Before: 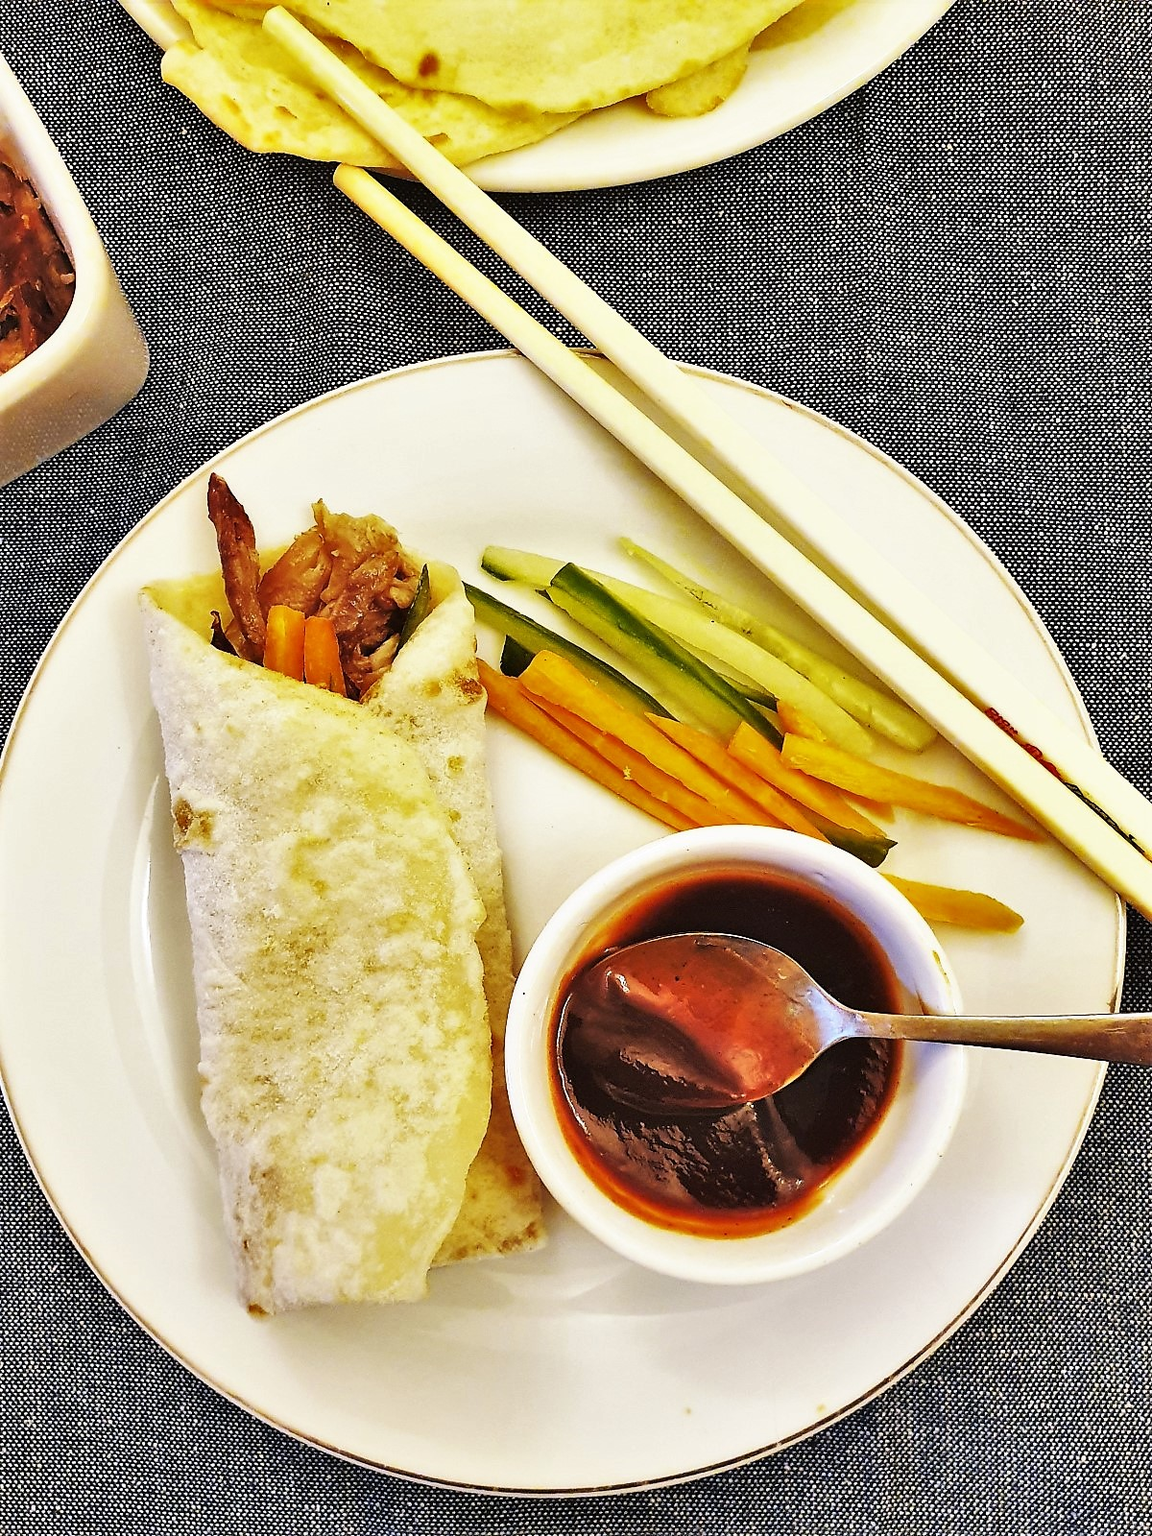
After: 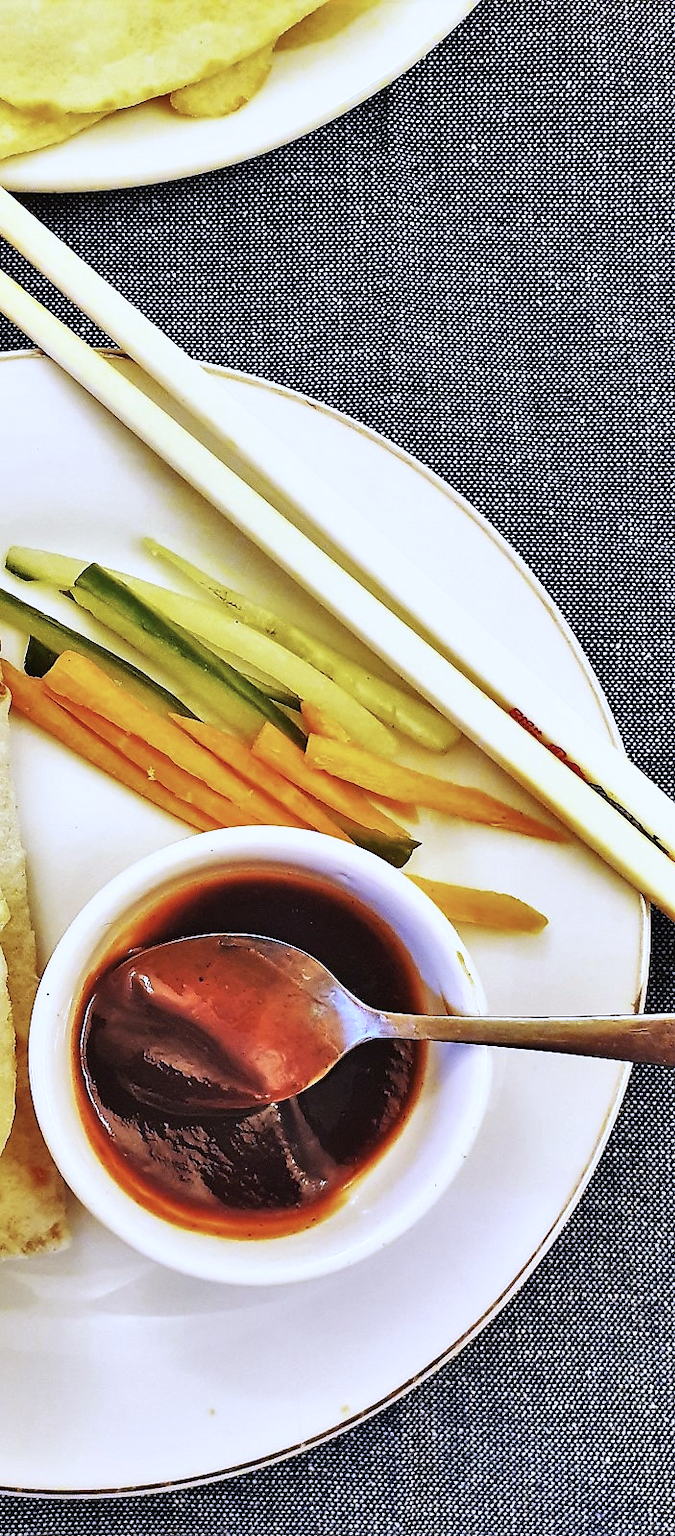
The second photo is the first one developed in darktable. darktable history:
crop: left 41.359%
color calibration: illuminant custom, x 0.373, y 0.388, temperature 4263.5 K
contrast brightness saturation: saturation -0.068
